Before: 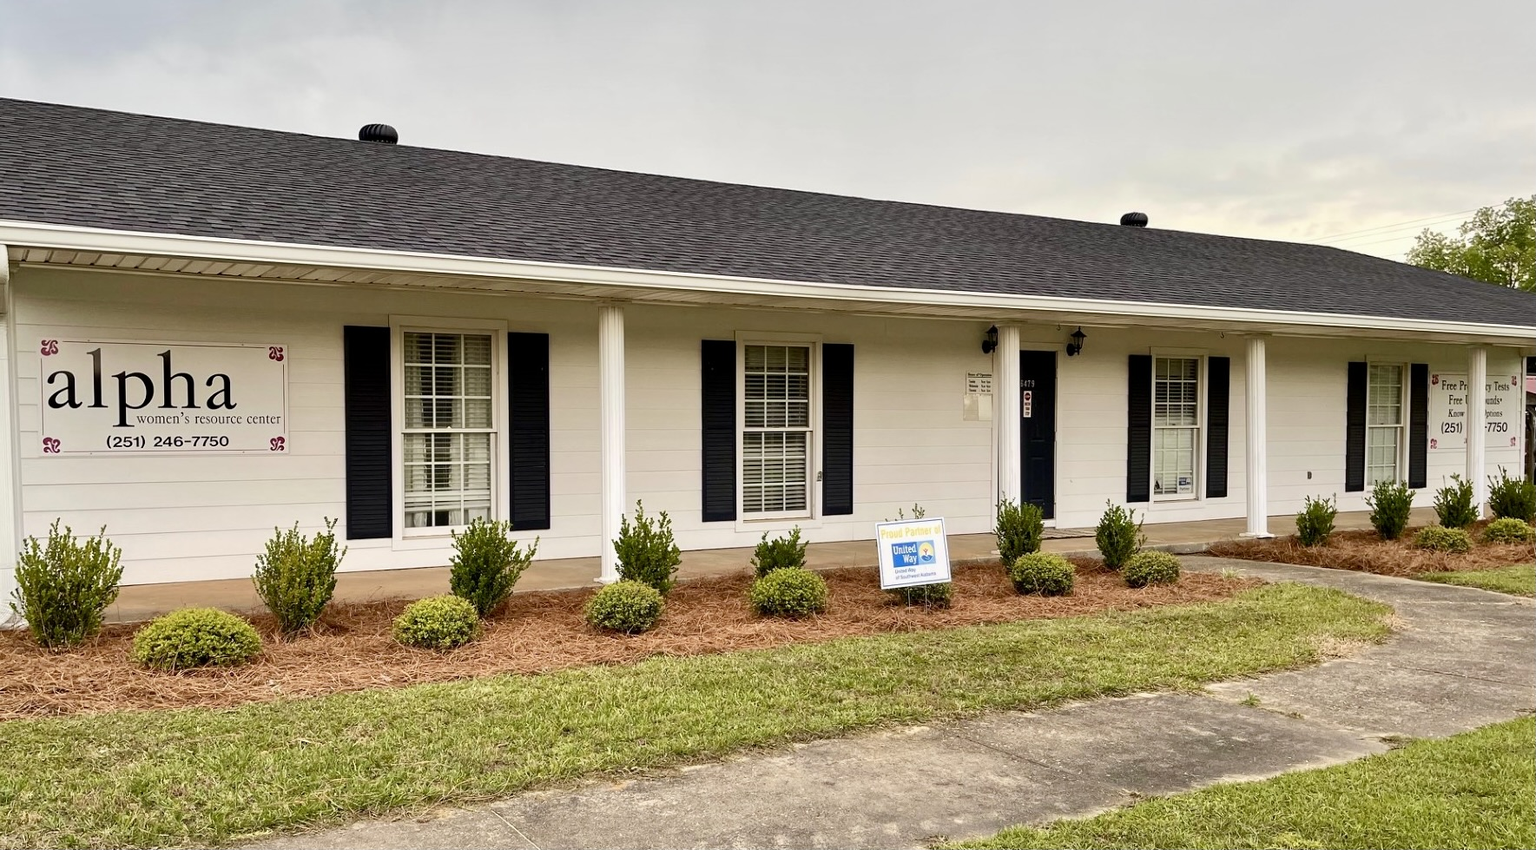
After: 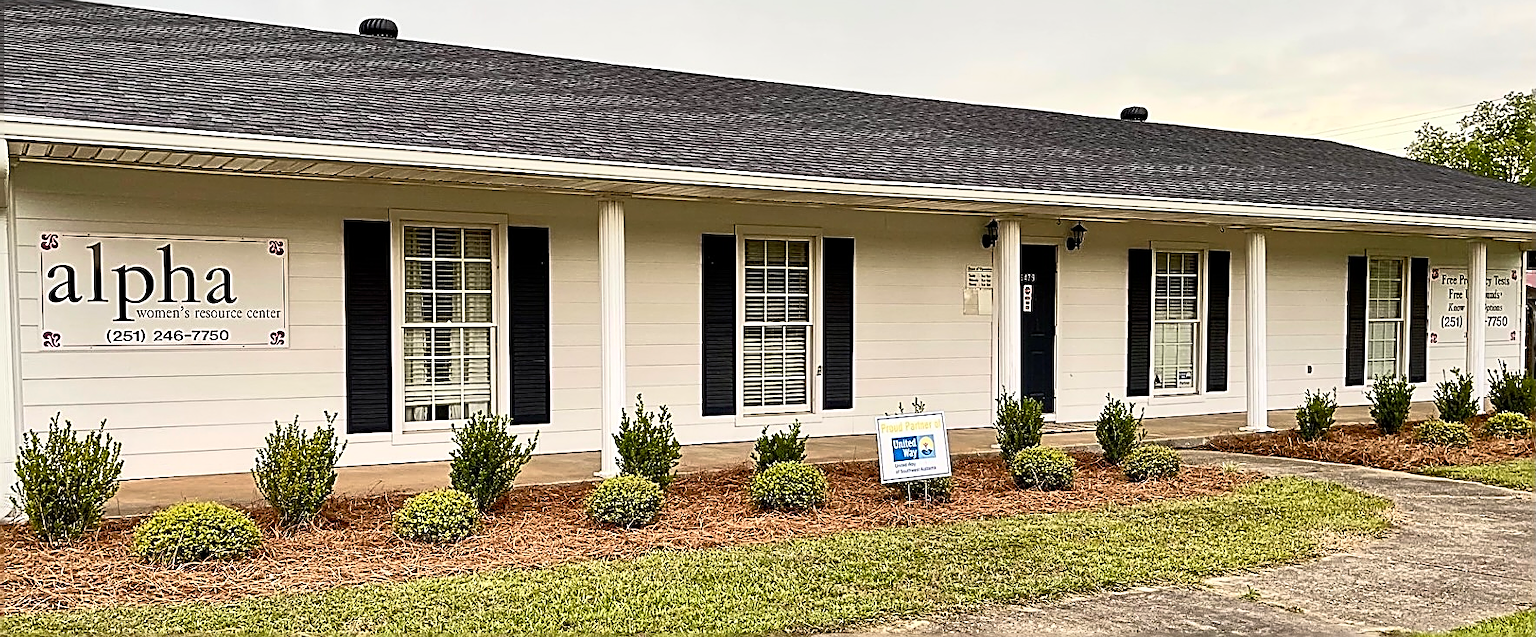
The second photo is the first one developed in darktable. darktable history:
crop and rotate: top 12.5%, bottom 12.5%
base curve: curves: ch0 [(0, 0) (0.257, 0.25) (0.482, 0.586) (0.757, 0.871) (1, 1)]
sharpen: amount 1.861
